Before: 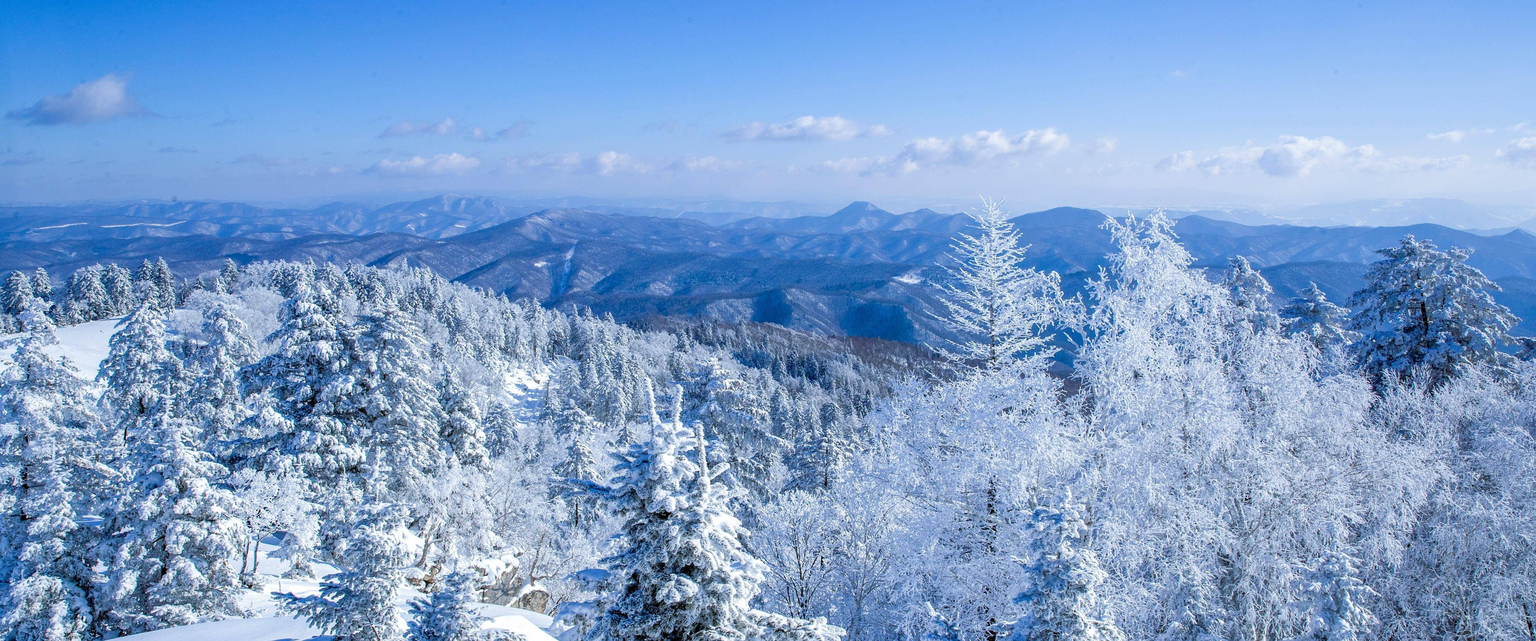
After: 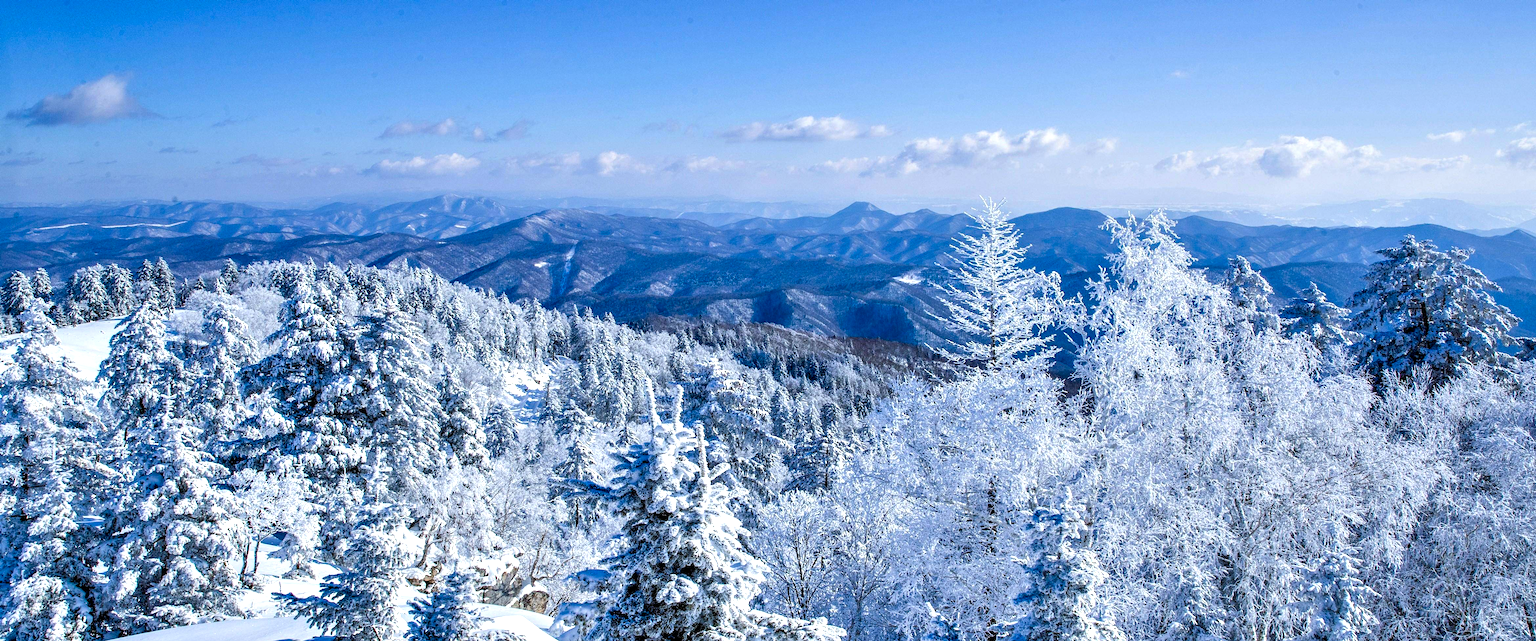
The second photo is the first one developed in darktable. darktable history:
contrast equalizer: octaves 7, y [[0.6 ×6], [0.55 ×6], [0 ×6], [0 ×6], [0 ×6]]
color balance rgb: power › chroma 0.297%, power › hue 24.06°, perceptual saturation grading › global saturation 0.413%, global vibrance 20%
